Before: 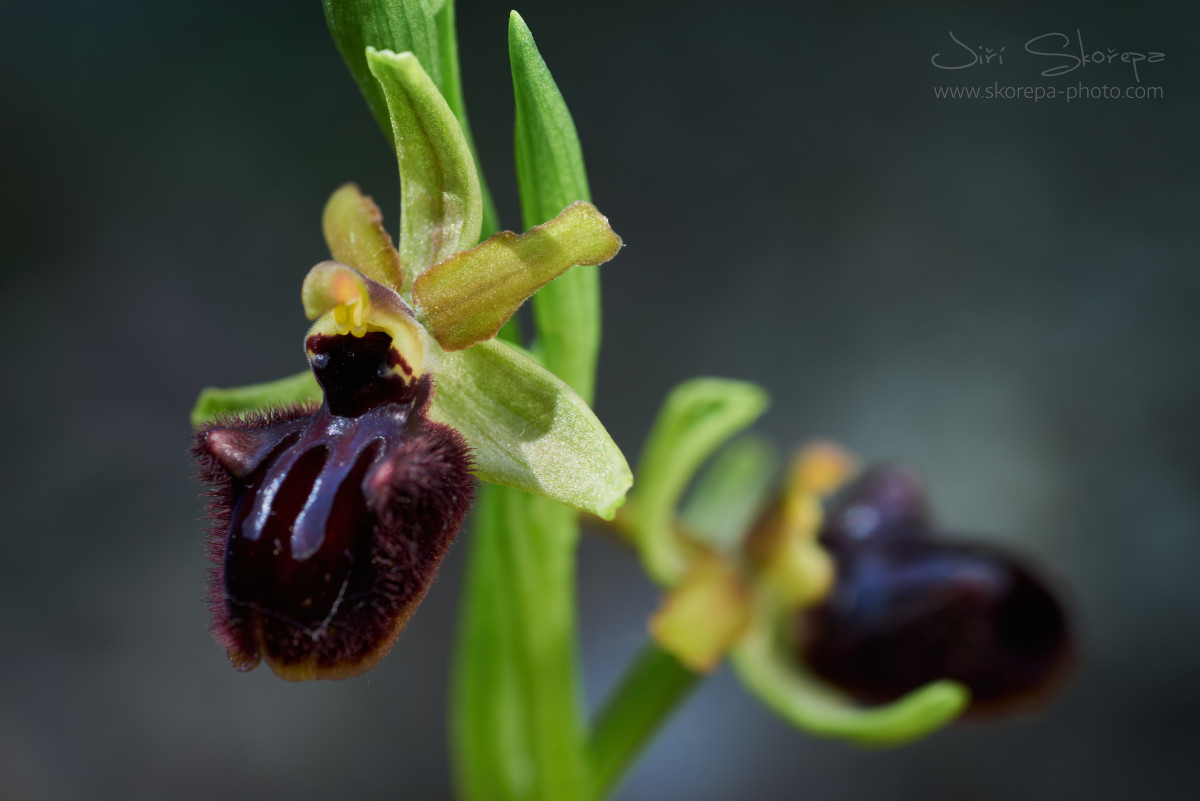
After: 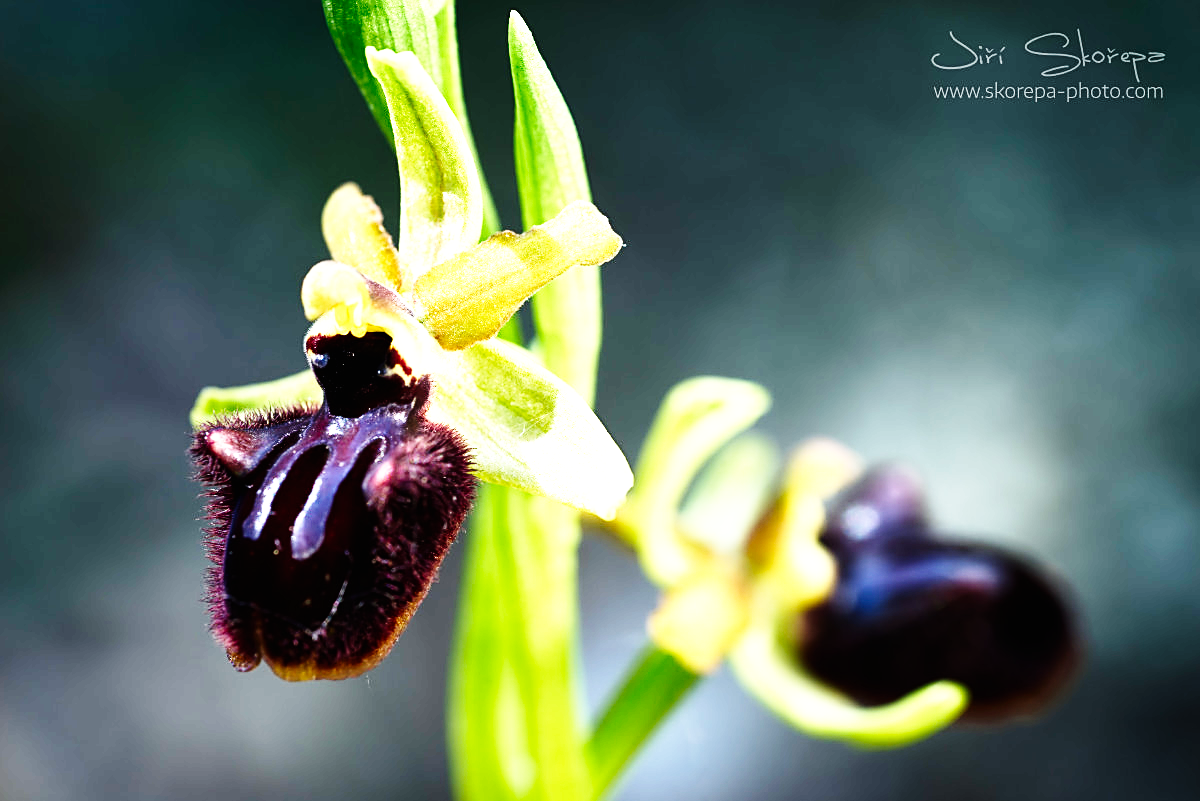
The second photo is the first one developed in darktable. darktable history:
exposure: exposure 1.238 EV, compensate exposure bias true, compensate highlight preservation false
base curve: curves: ch0 [(0, 0) (0, 0) (0.002, 0.001) (0.008, 0.003) (0.019, 0.011) (0.037, 0.037) (0.064, 0.11) (0.102, 0.232) (0.152, 0.379) (0.216, 0.524) (0.296, 0.665) (0.394, 0.789) (0.512, 0.881) (0.651, 0.945) (0.813, 0.986) (1, 1)], preserve colors none
sharpen: on, module defaults
color balance rgb: shadows lift › chroma 1.023%, shadows lift › hue 216.63°, highlights gain › luminance 17.5%, perceptual saturation grading › global saturation 0.255%, perceptual brilliance grading › global brilliance 15.348%, perceptual brilliance grading › shadows -35.253%
